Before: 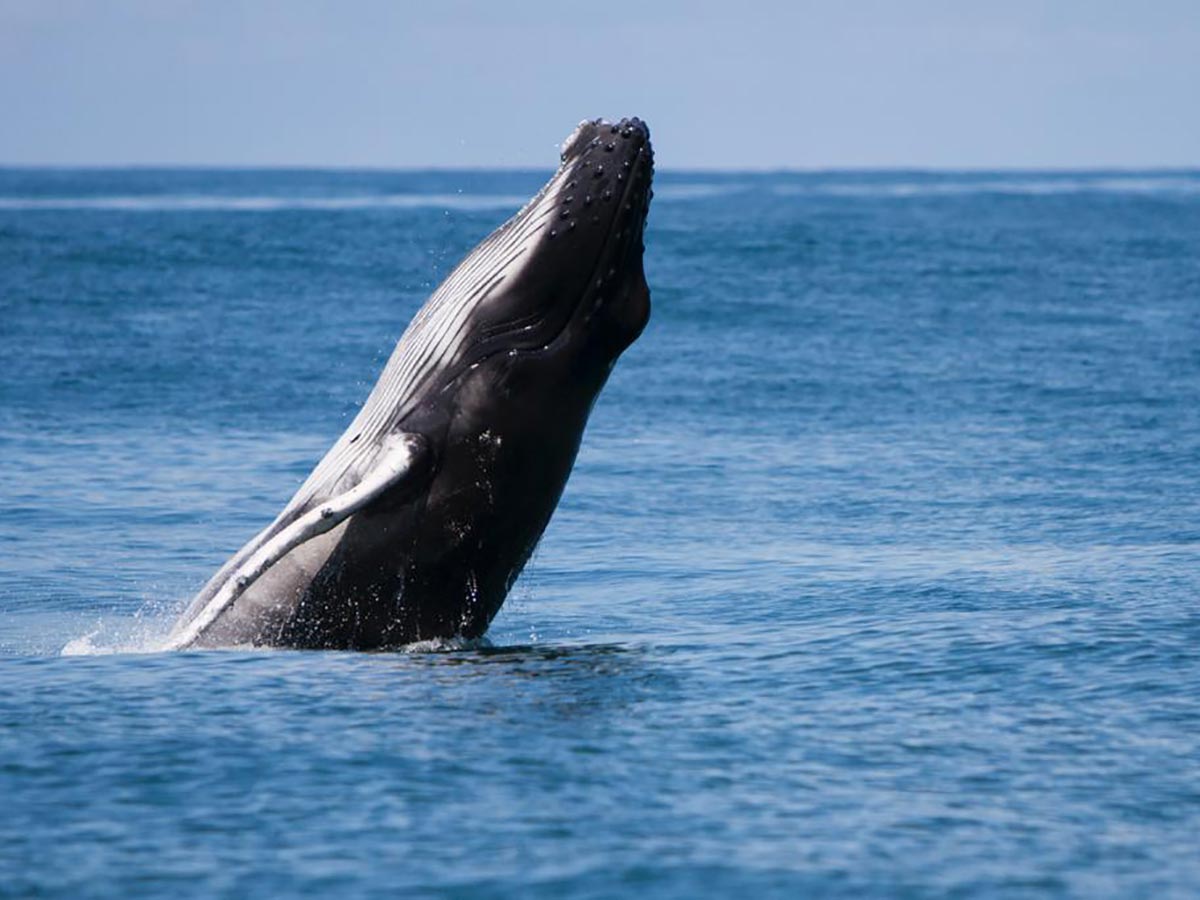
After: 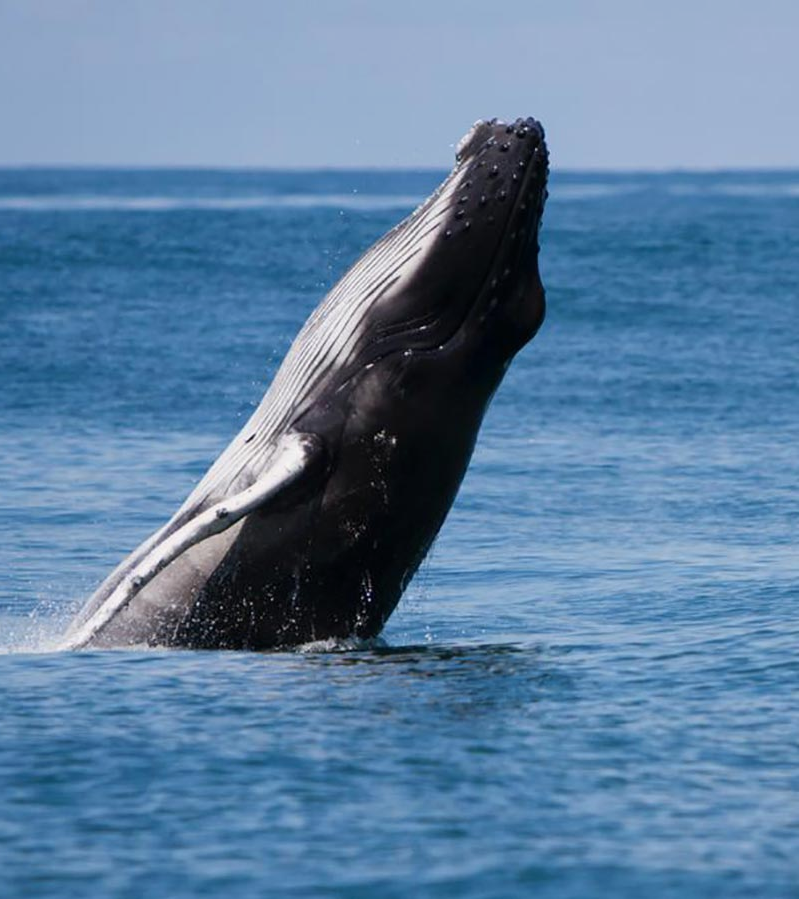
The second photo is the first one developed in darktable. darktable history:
crop and rotate: left 8.786%, right 24.548%
exposure: exposure -0.116 EV, compensate exposure bias true, compensate highlight preservation false
